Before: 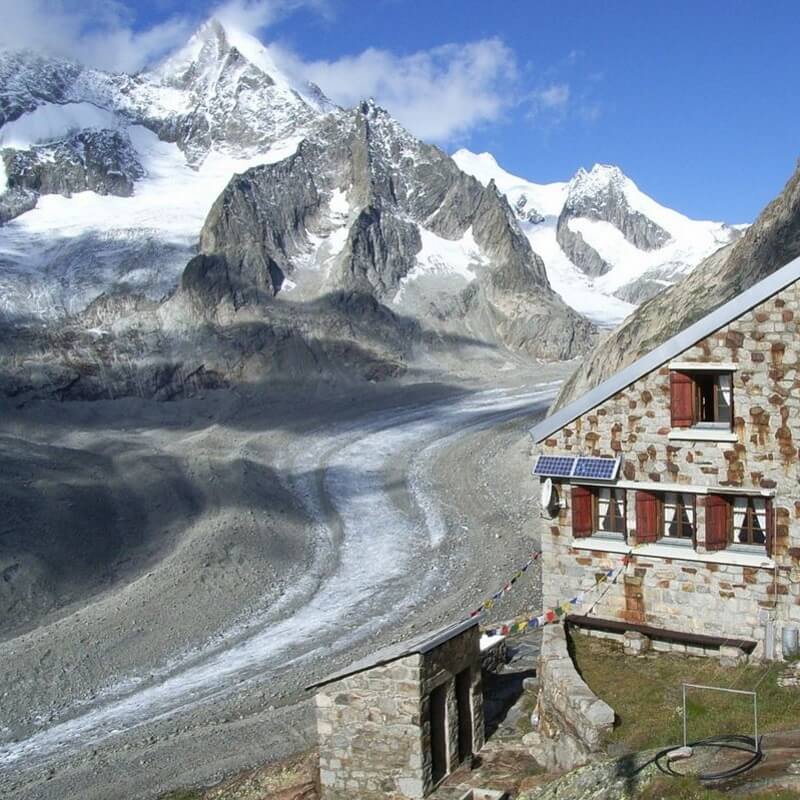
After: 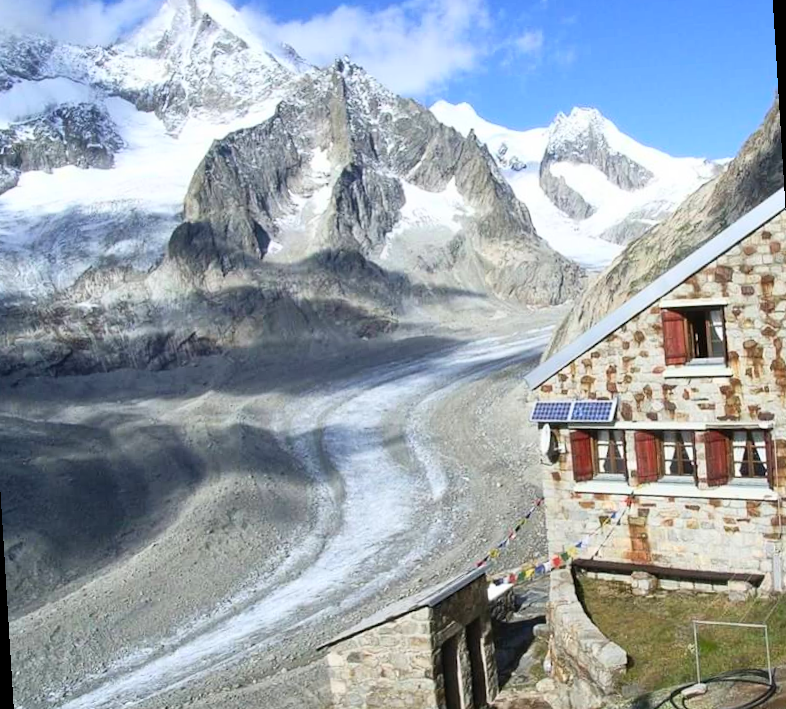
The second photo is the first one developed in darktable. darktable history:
rotate and perspective: rotation -3.52°, crop left 0.036, crop right 0.964, crop top 0.081, crop bottom 0.919
contrast brightness saturation: contrast 0.2, brightness 0.16, saturation 0.22
